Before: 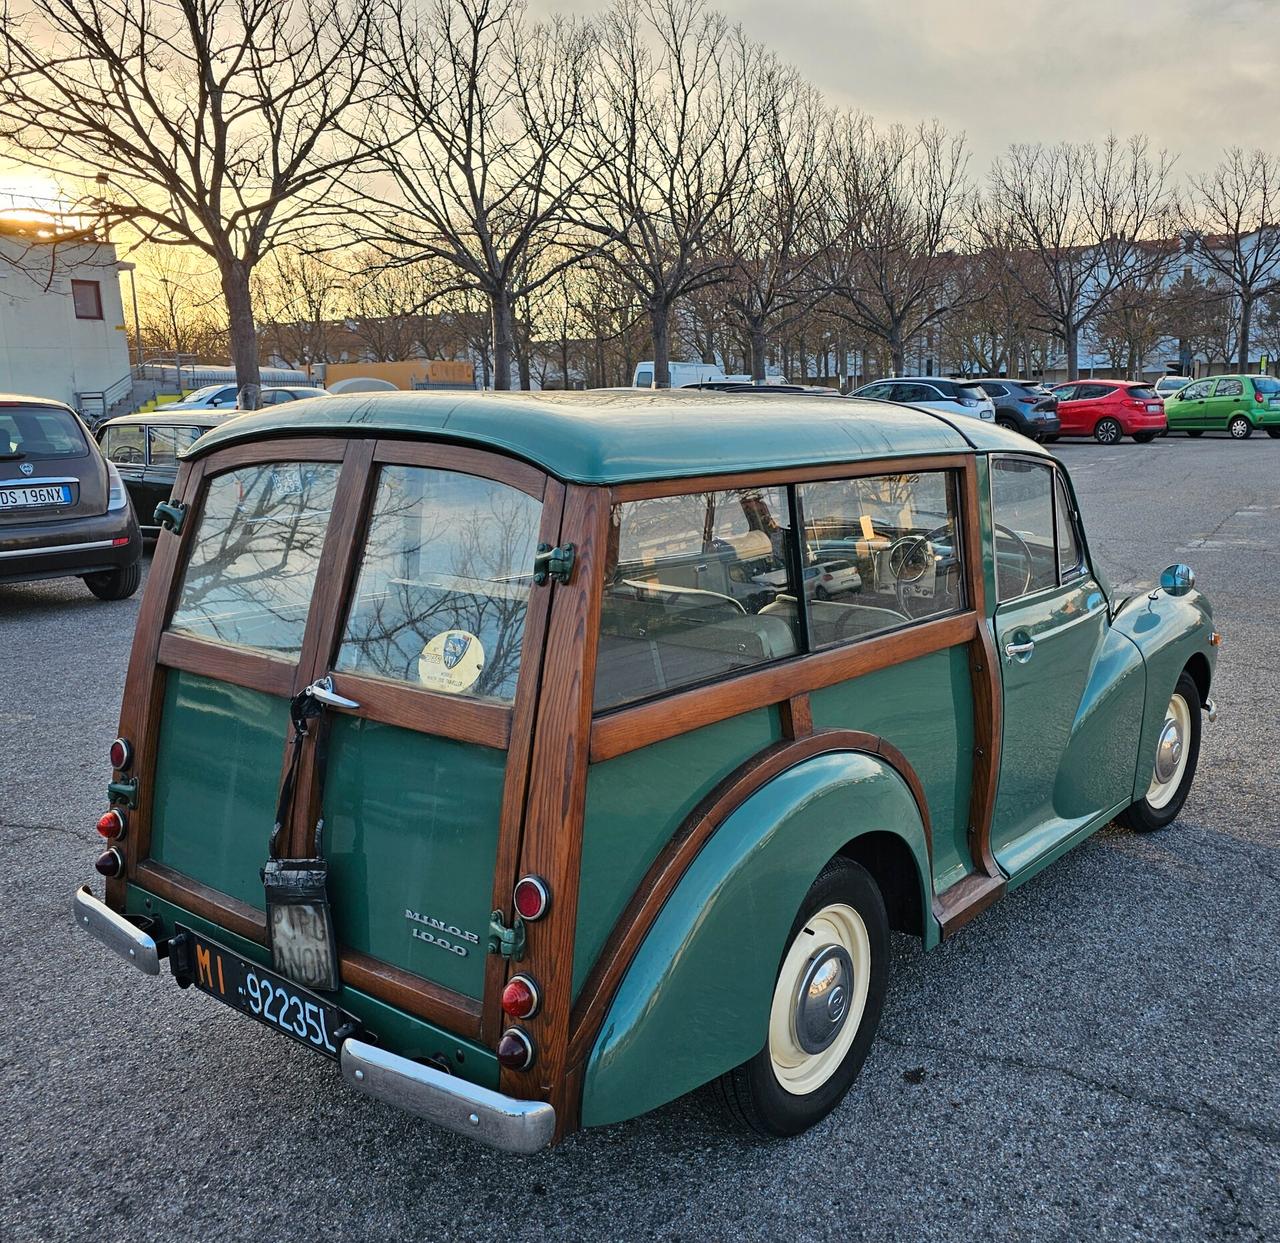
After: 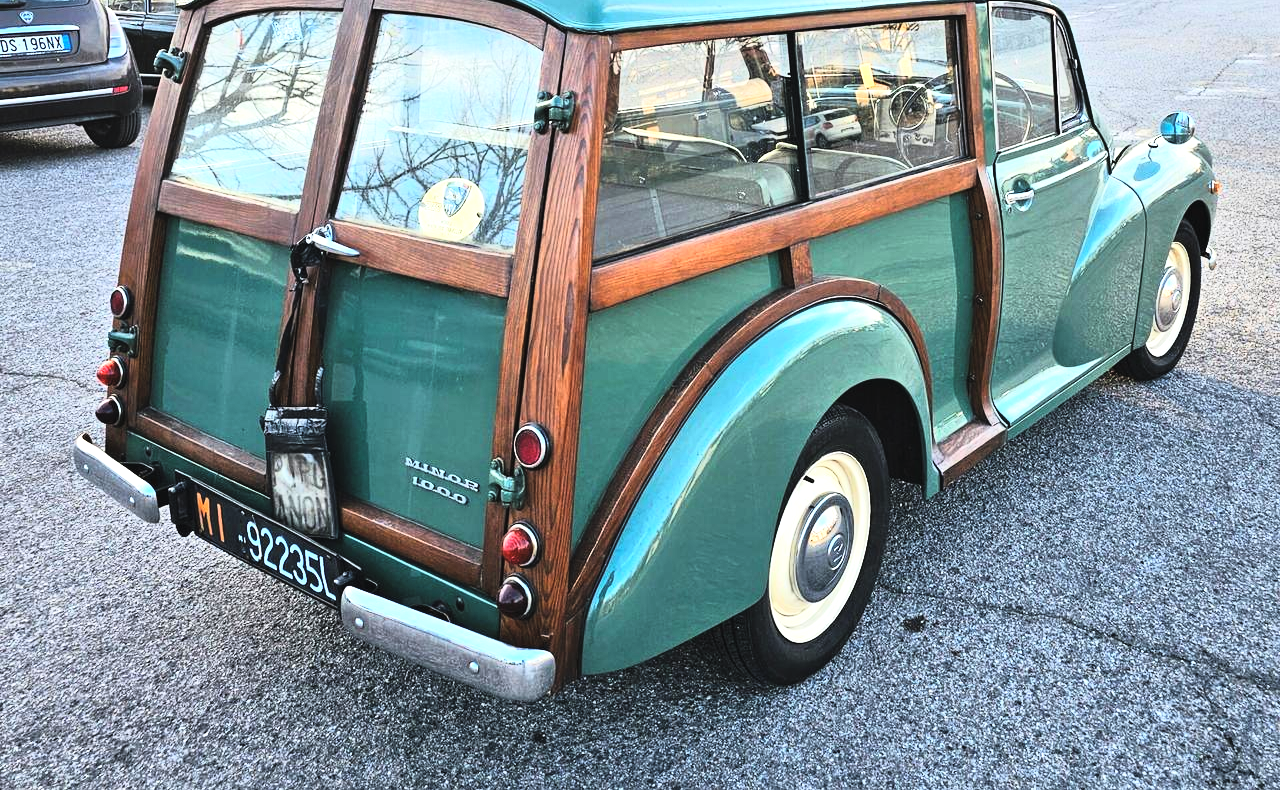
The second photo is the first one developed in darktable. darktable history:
crop and rotate: top 36.435%
exposure: black level correction -0.005, exposure 1 EV, compensate highlight preservation false
tone curve: curves: ch0 [(0.016, 0.011) (0.084, 0.026) (0.469, 0.508) (0.721, 0.862) (1, 1)], color space Lab, linked channels, preserve colors none
